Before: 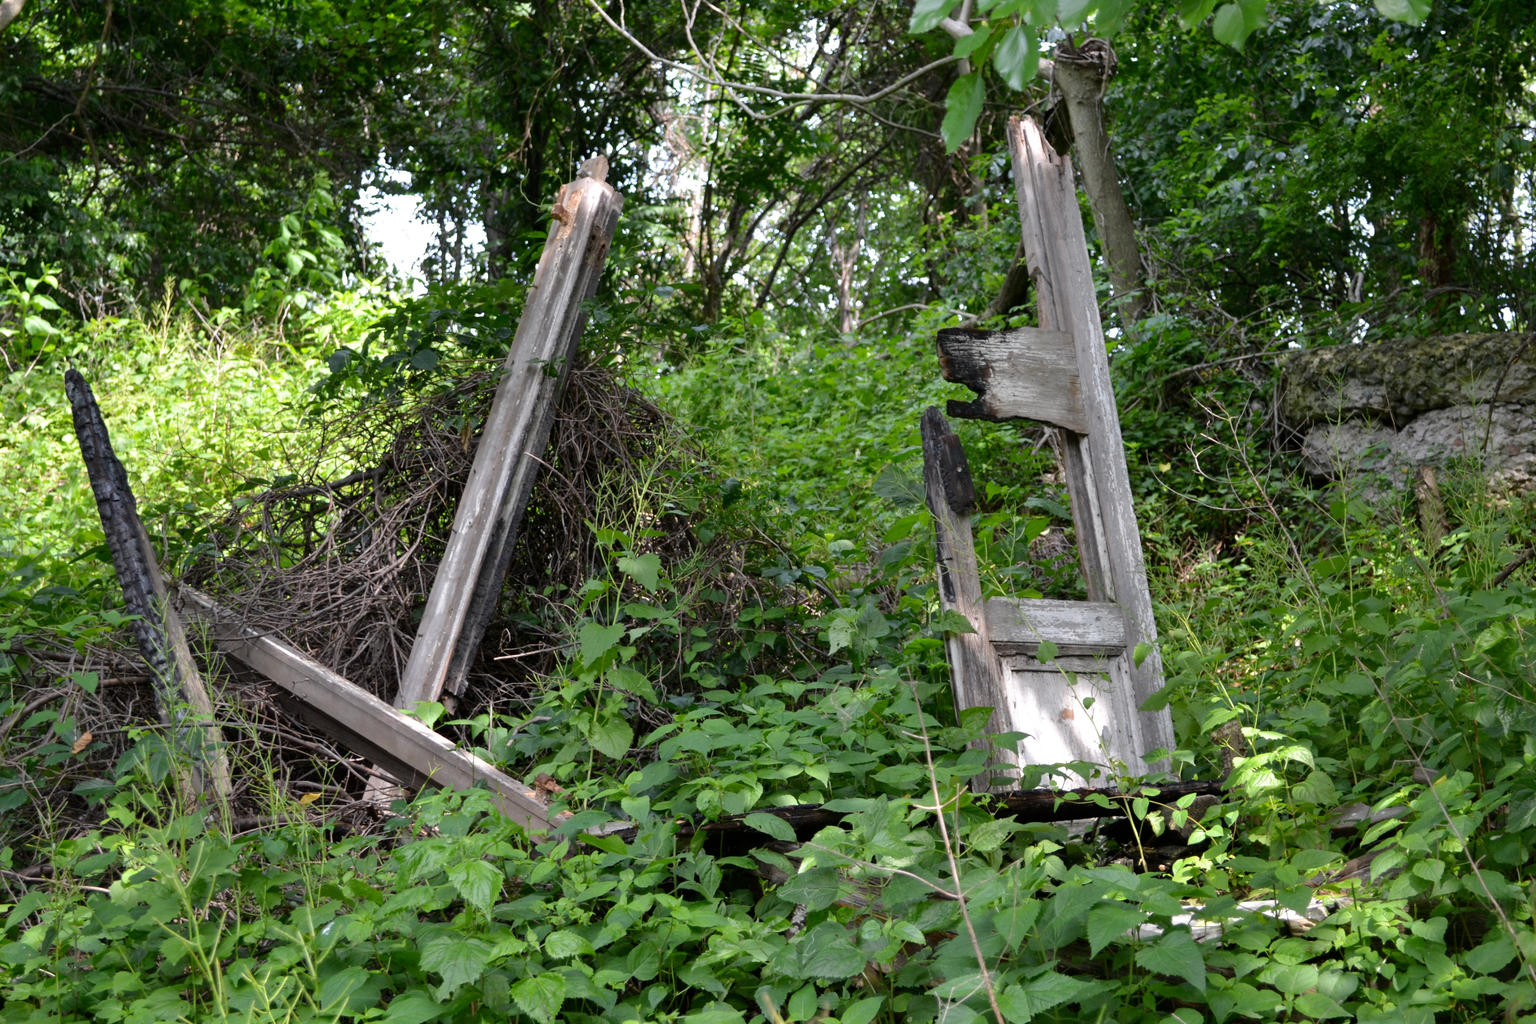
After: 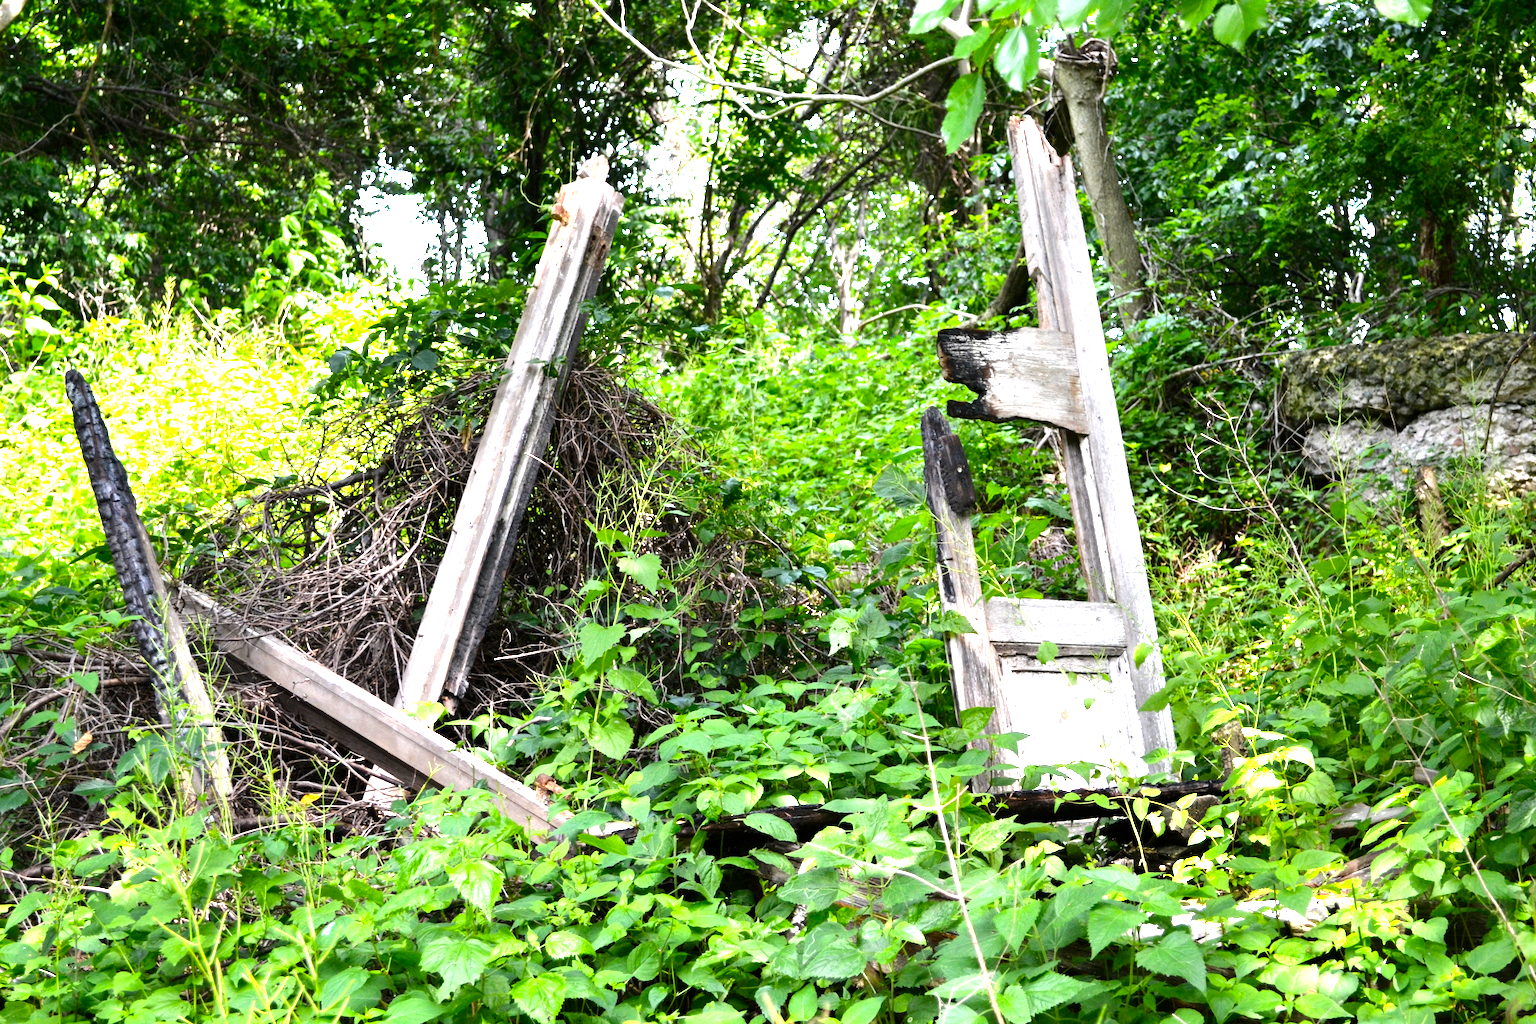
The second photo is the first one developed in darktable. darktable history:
tone equalizer: -8 EV -0.436 EV, -7 EV -0.388 EV, -6 EV -0.329 EV, -5 EV -0.21 EV, -3 EV 0.23 EV, -2 EV 0.343 EV, -1 EV 0.374 EV, +0 EV 0.398 EV, mask exposure compensation -0.511 EV
levels: levels [0, 0.394, 0.787]
color balance rgb: perceptual saturation grading › global saturation 10.611%, perceptual brilliance grading › global brilliance 17.947%
